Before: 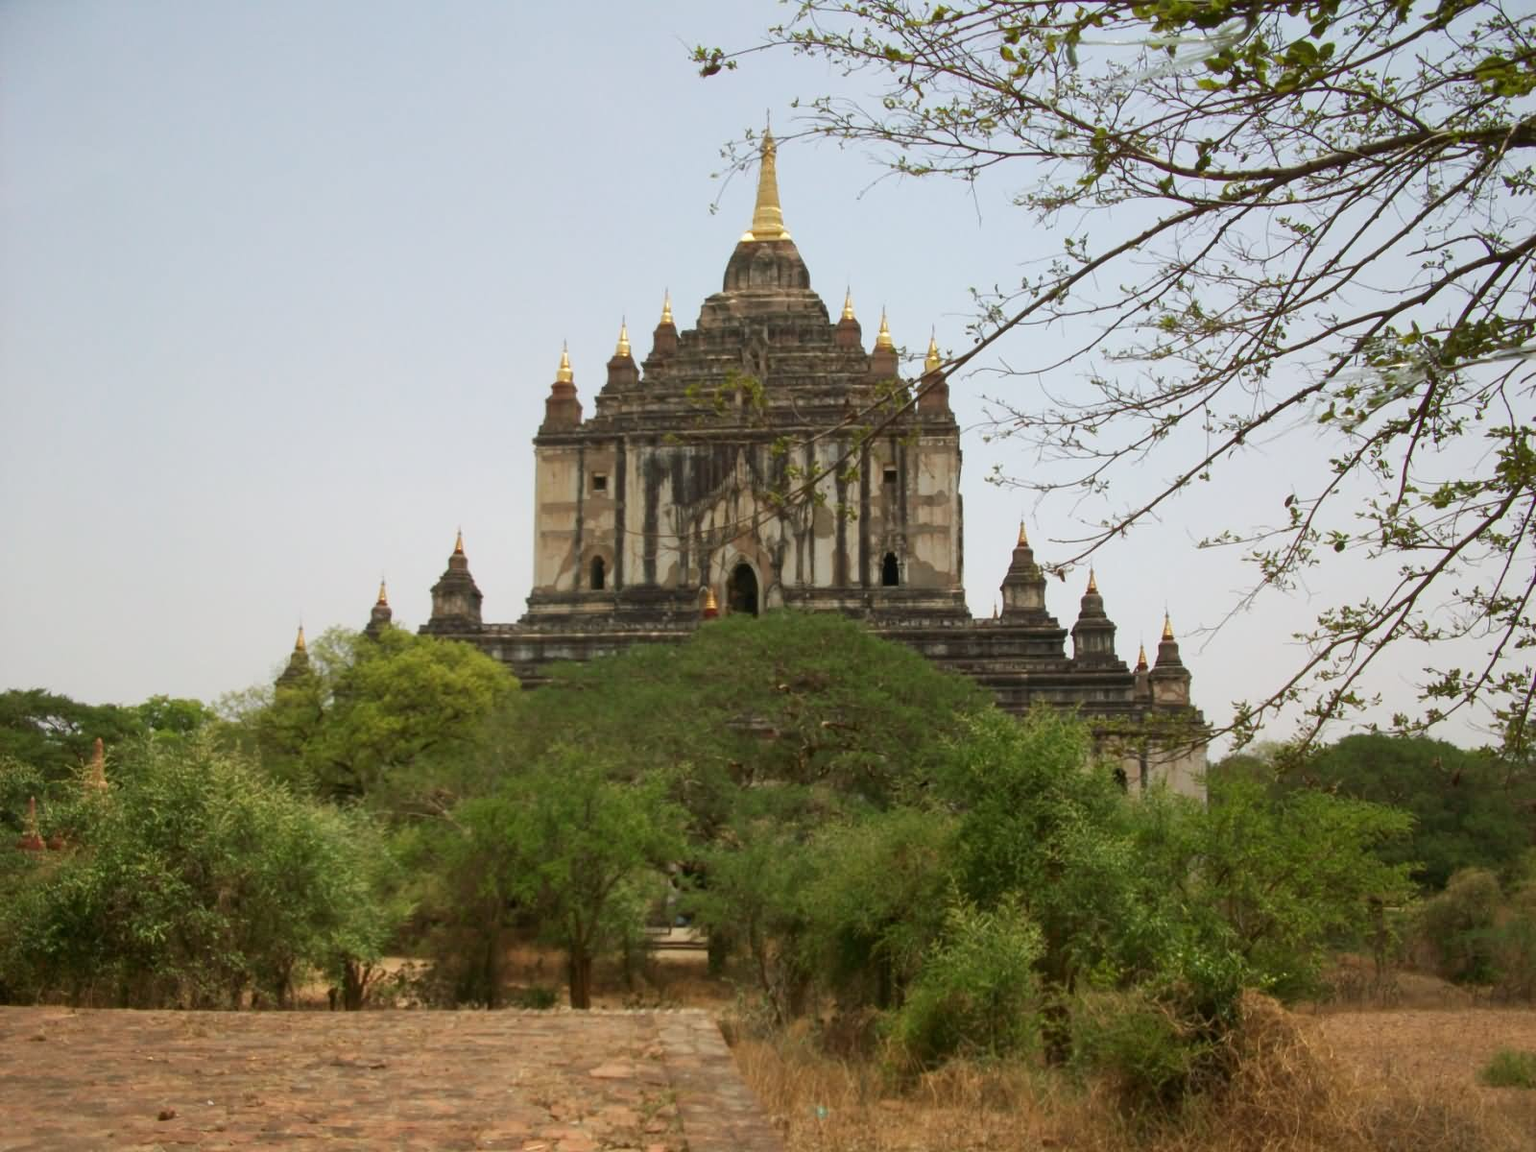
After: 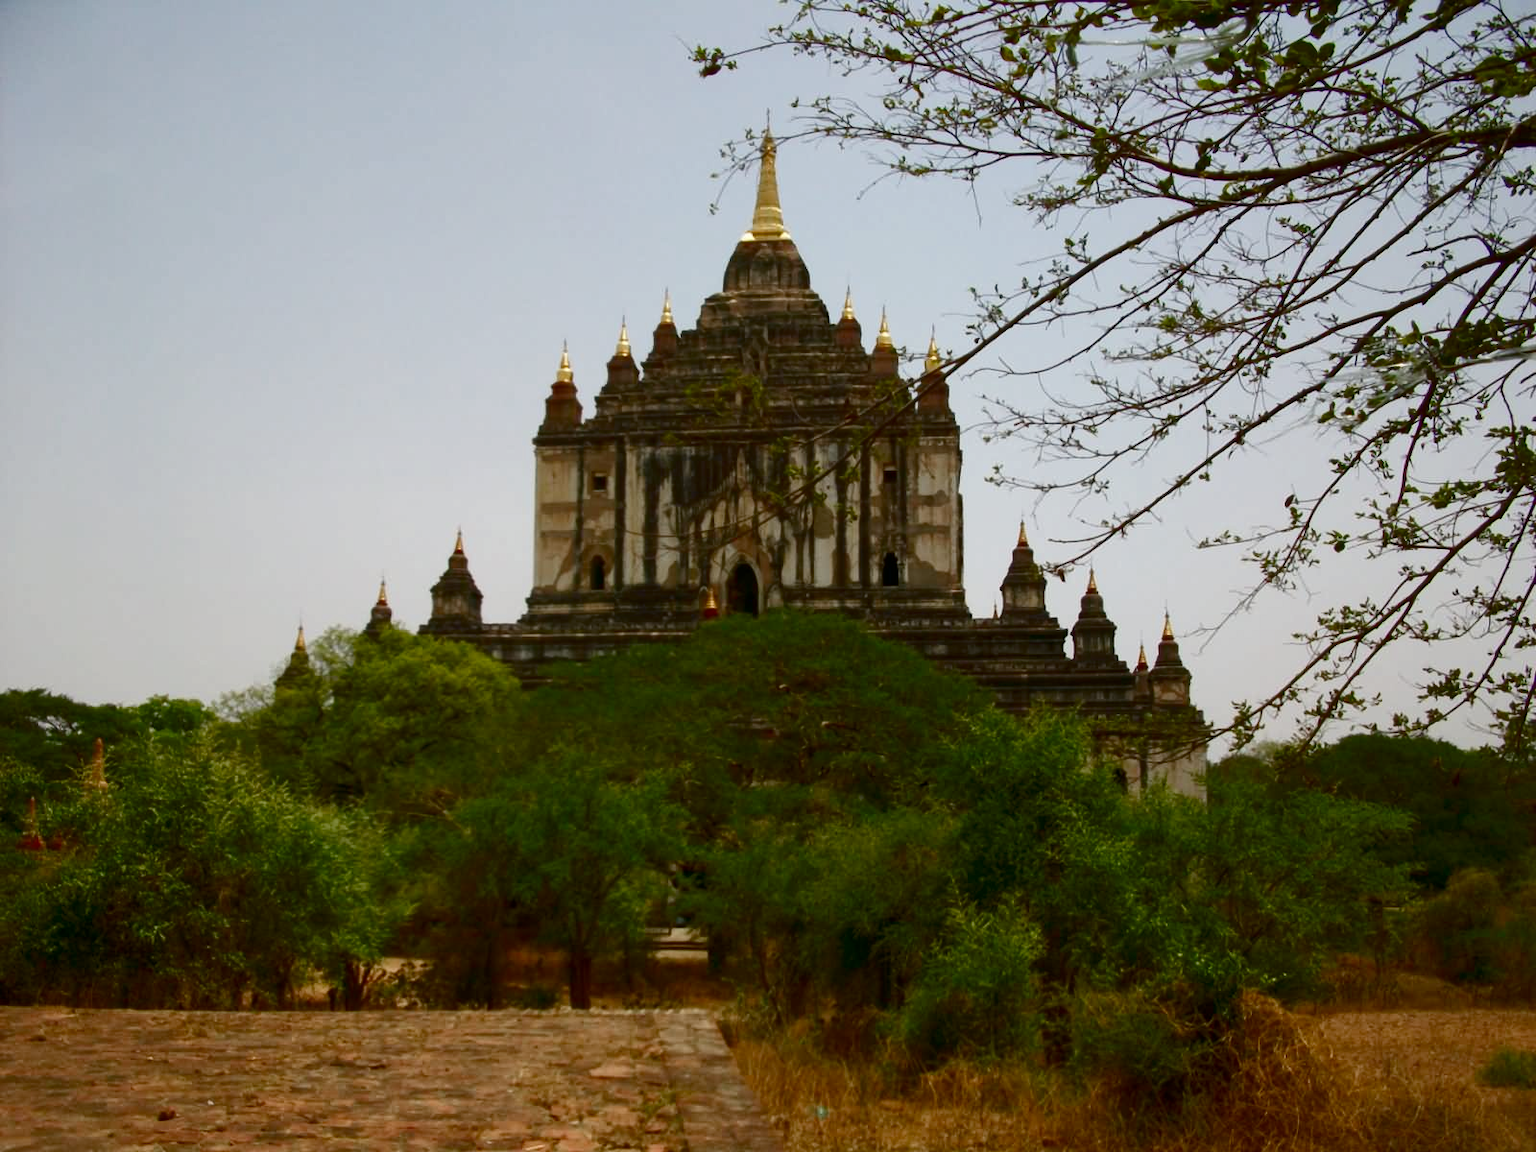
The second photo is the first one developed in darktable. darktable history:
contrast brightness saturation: contrast 0.1, brightness -0.26, saturation 0.14
color balance rgb: perceptual saturation grading › global saturation 20%, perceptual saturation grading › highlights -25%, perceptual saturation grading › shadows 50%, global vibrance -25%
